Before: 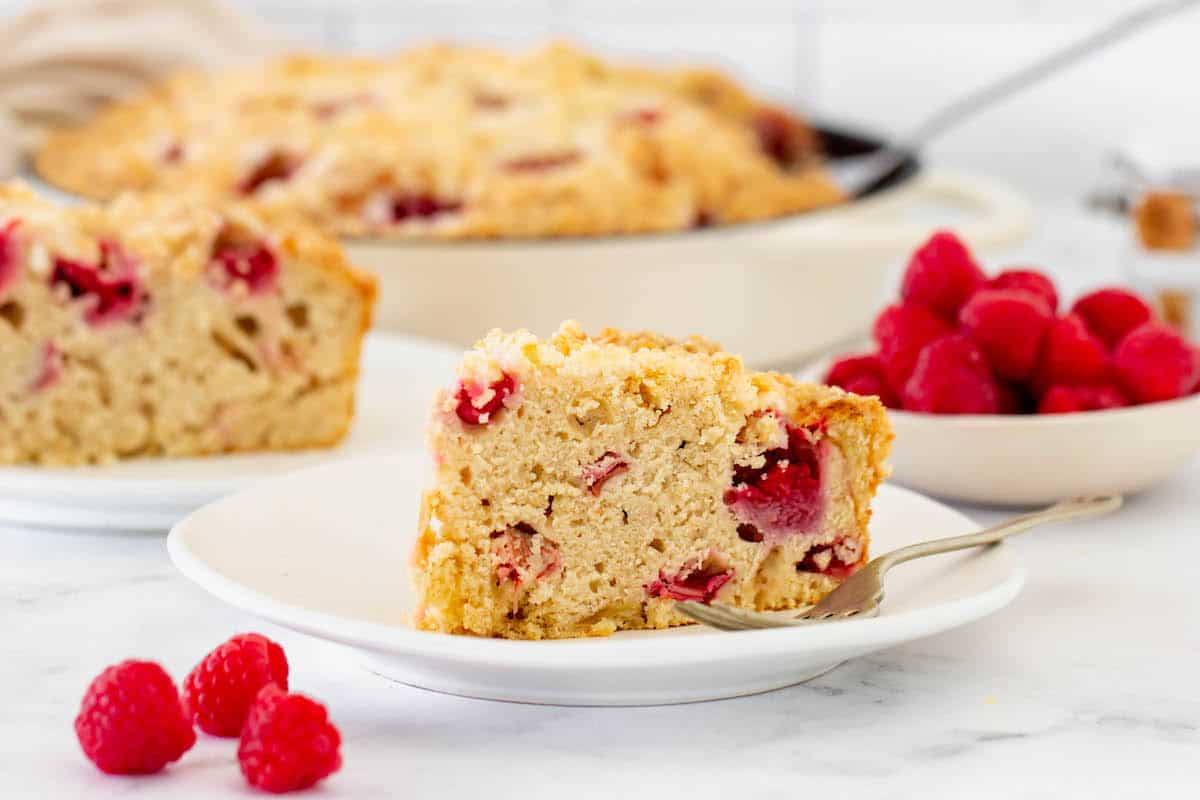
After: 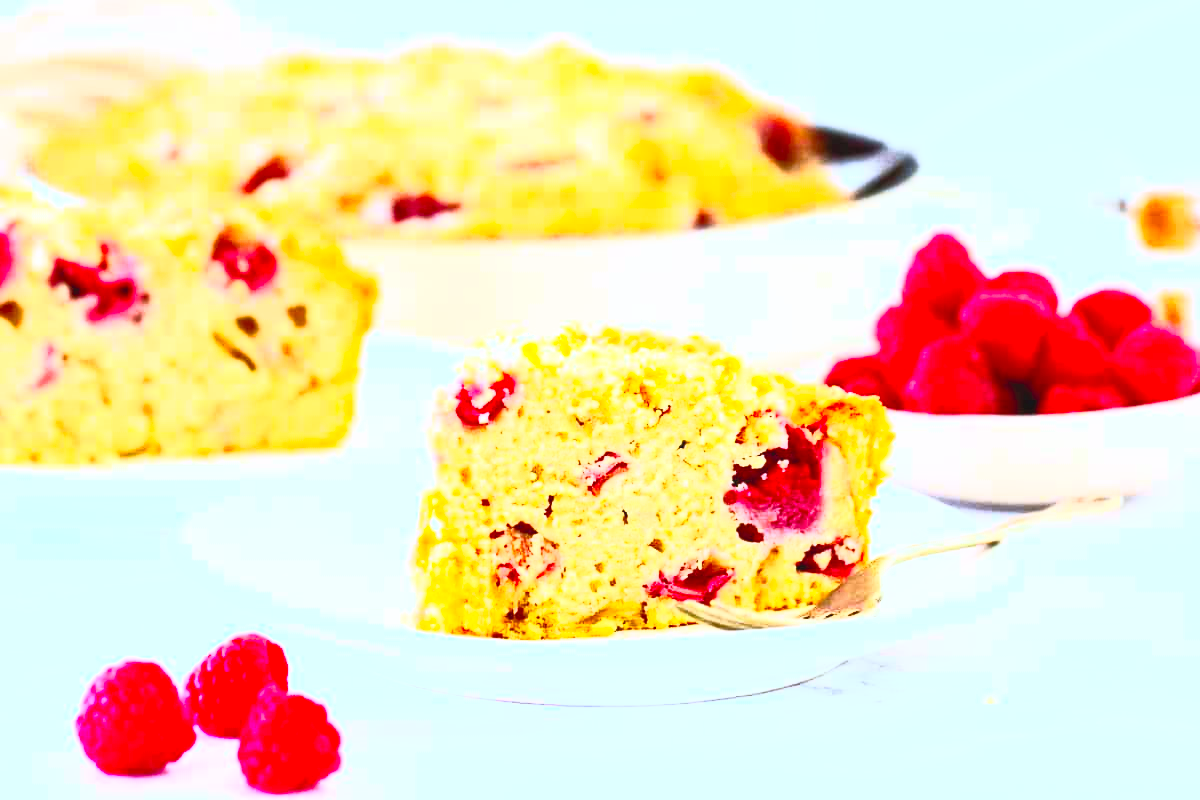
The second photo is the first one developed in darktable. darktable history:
contrast brightness saturation: contrast 1, brightness 1, saturation 1
white balance: red 0.931, blue 1.11
